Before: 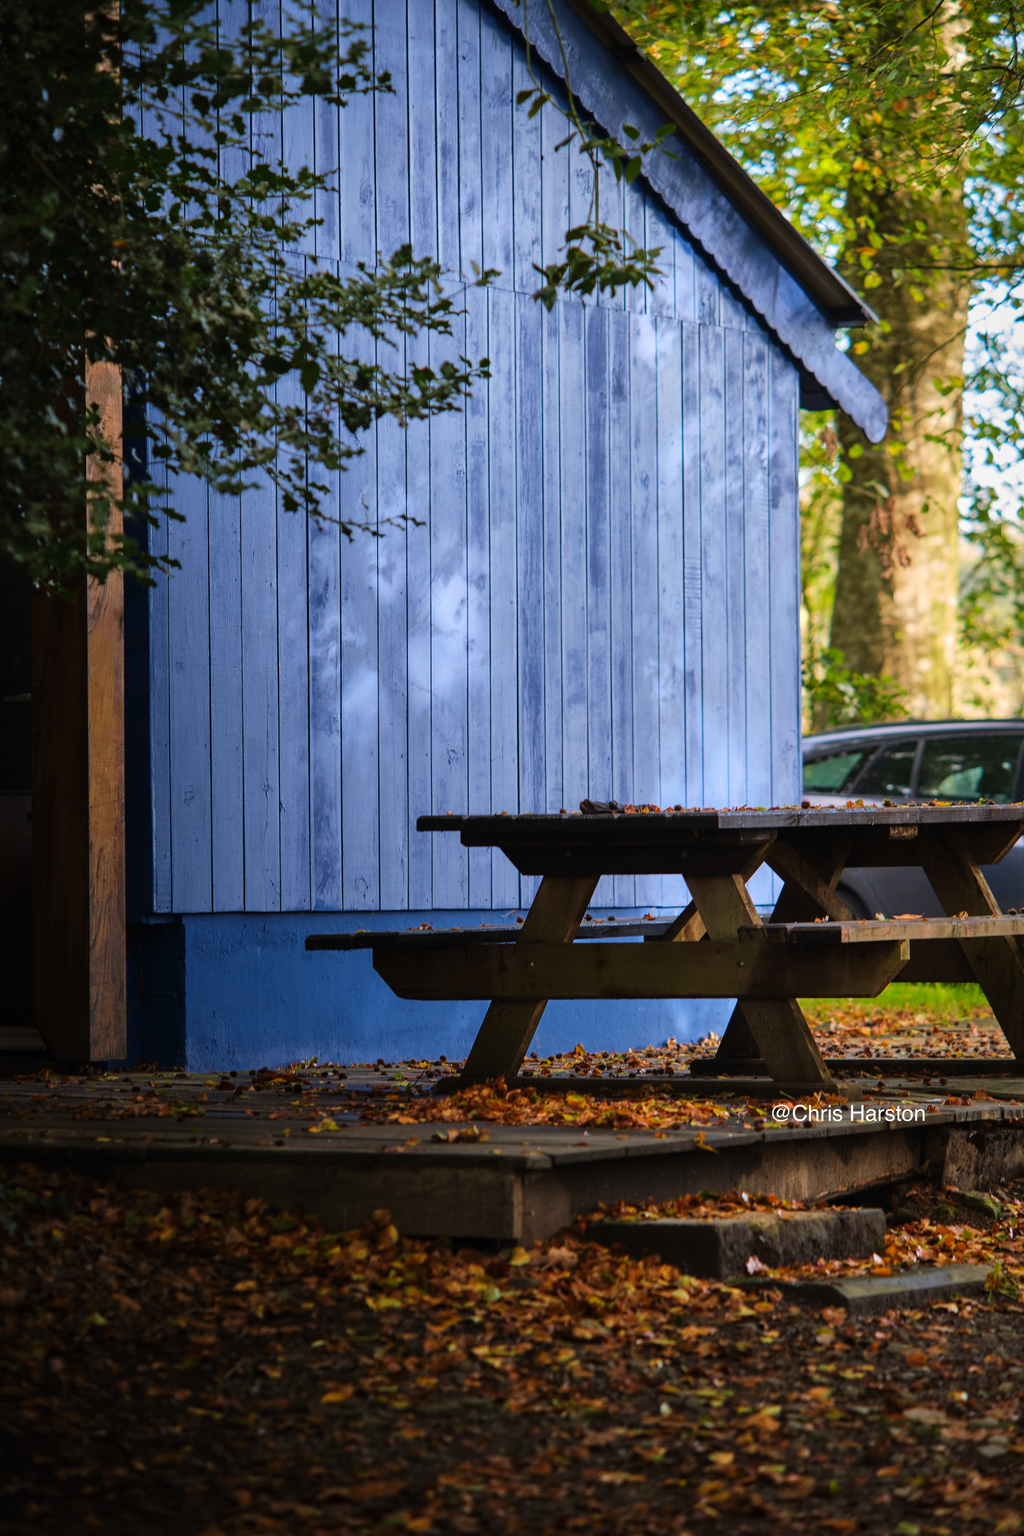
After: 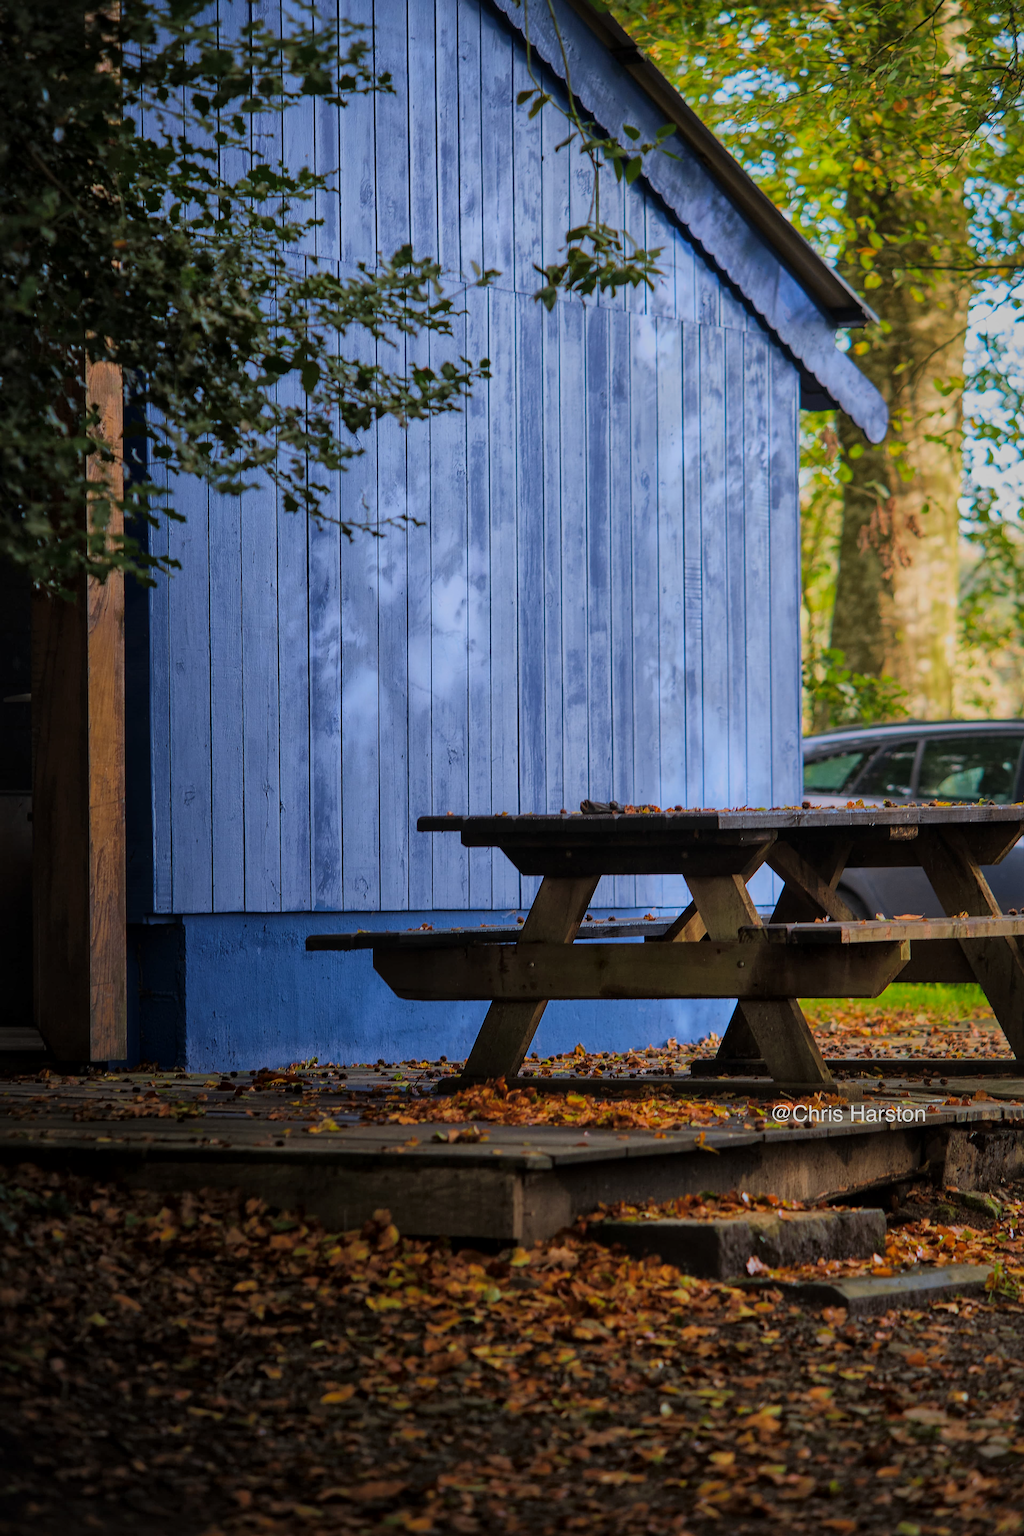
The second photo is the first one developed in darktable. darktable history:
global tonemap: drago (1, 100), detail 1
sharpen: on, module defaults
